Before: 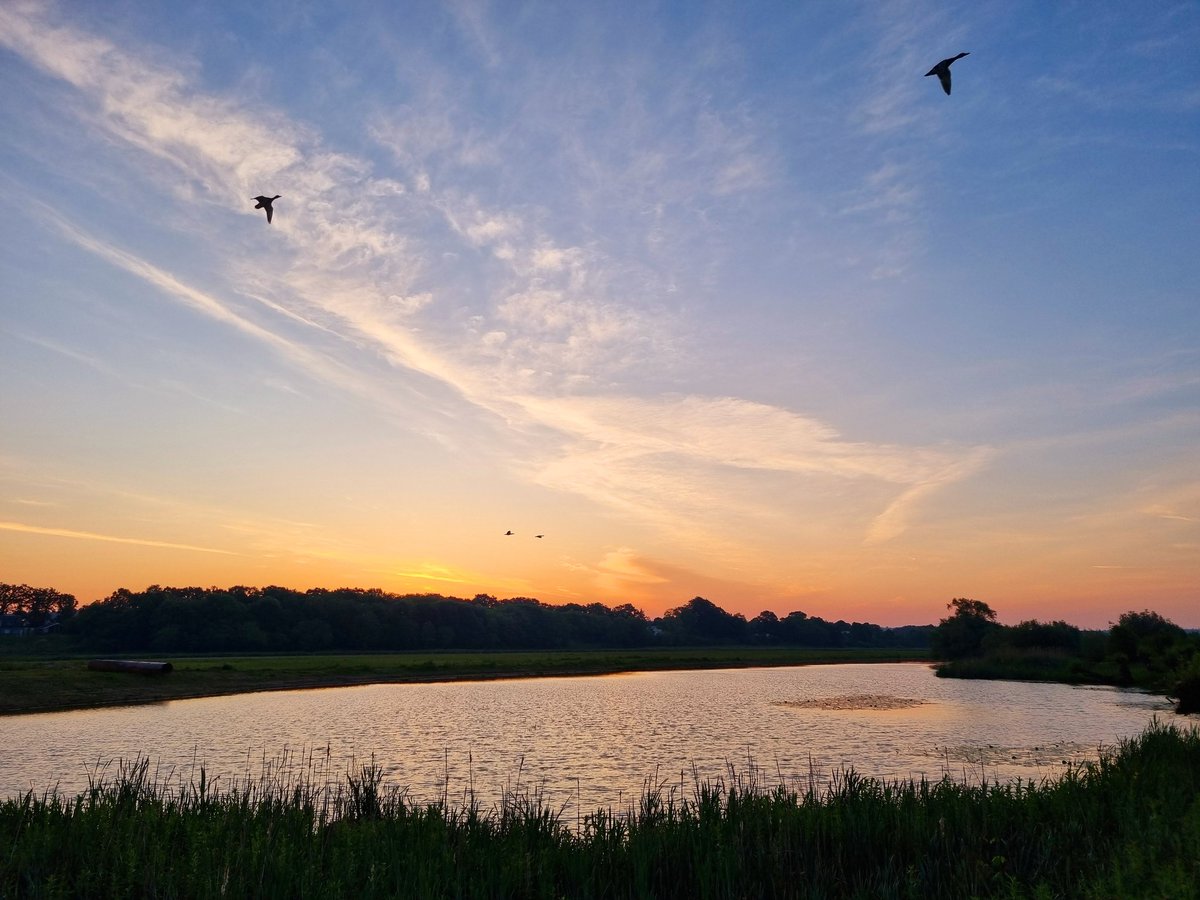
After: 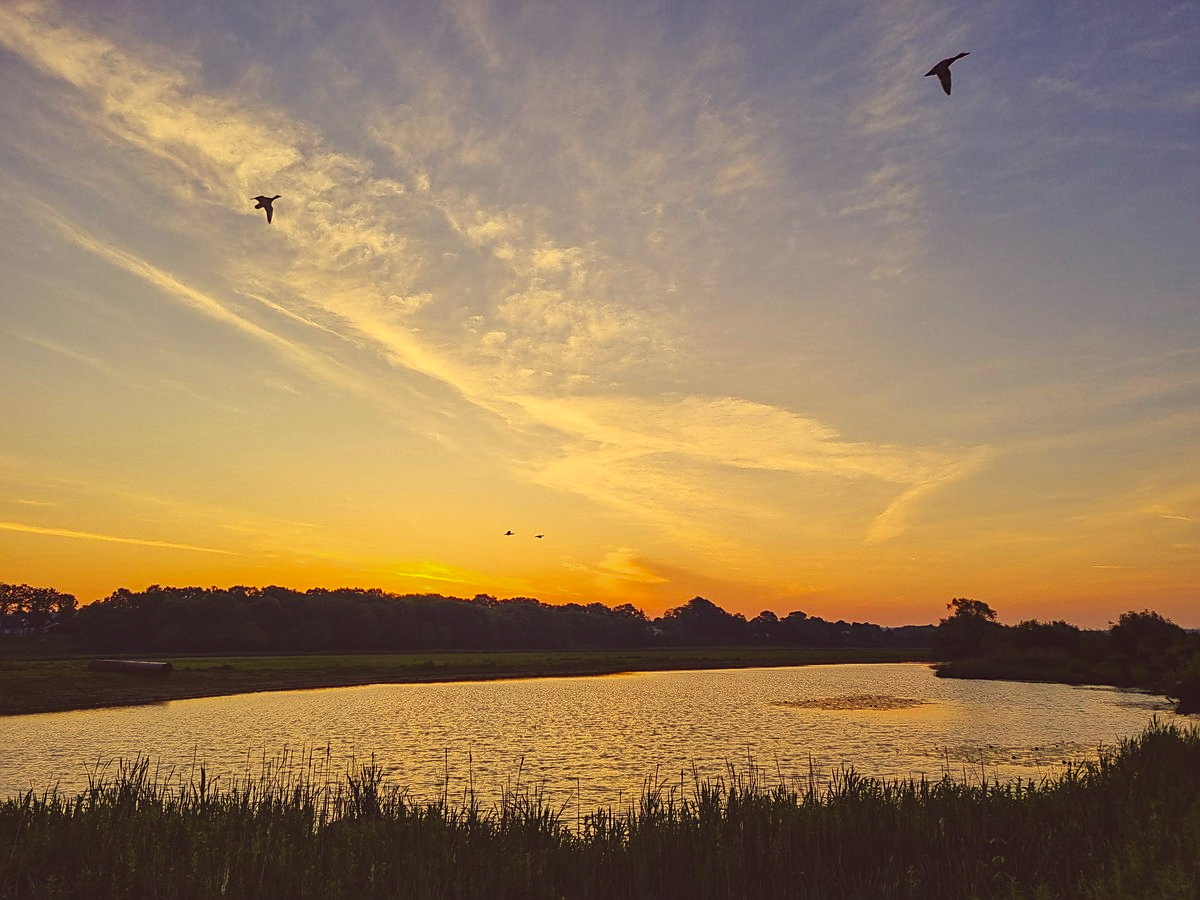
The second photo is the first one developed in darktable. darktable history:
sharpen: on, module defaults
color correction: highlights a* -0.482, highlights b* 40, shadows a* 9.8, shadows b* -0.161
exposure: black level correction -0.014, exposure -0.193 EV, compensate highlight preservation false
local contrast: on, module defaults
